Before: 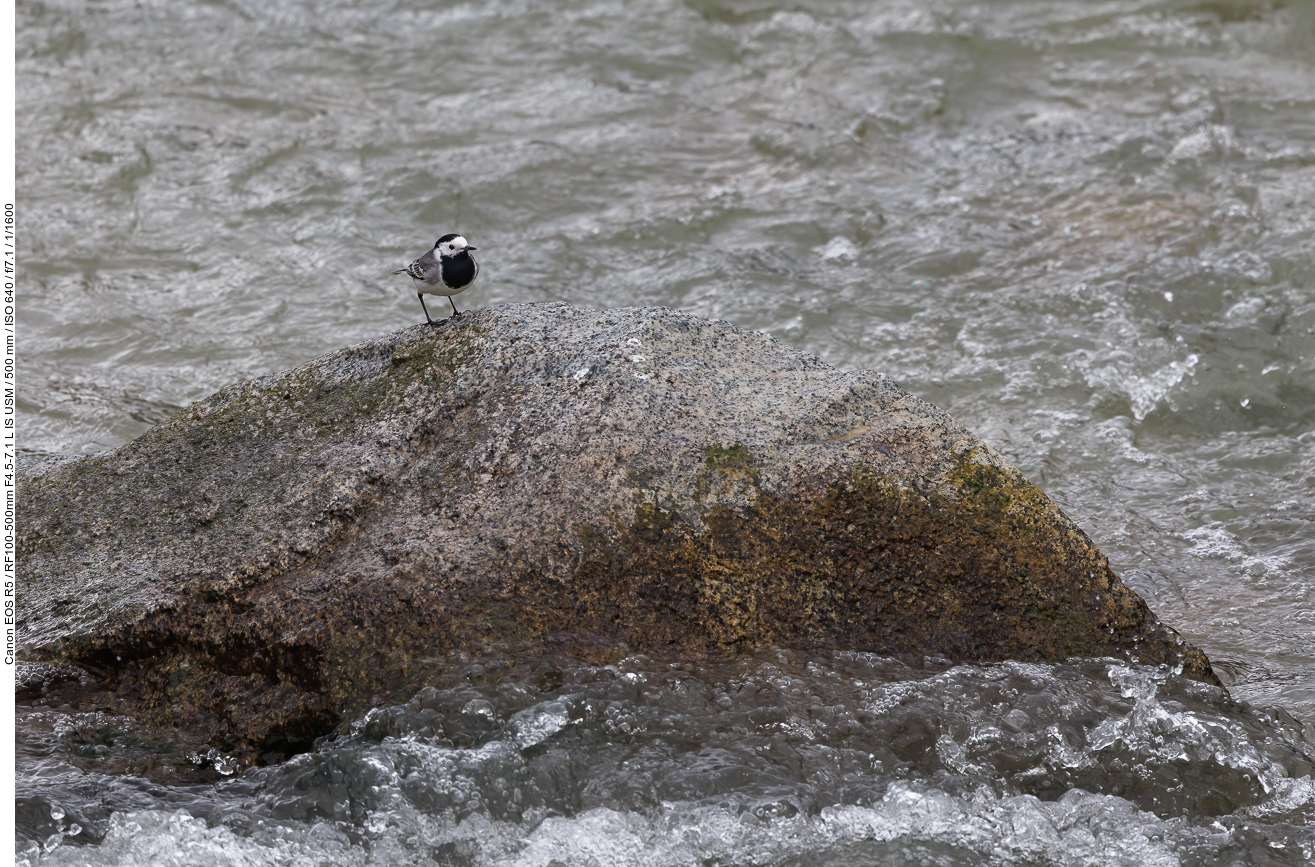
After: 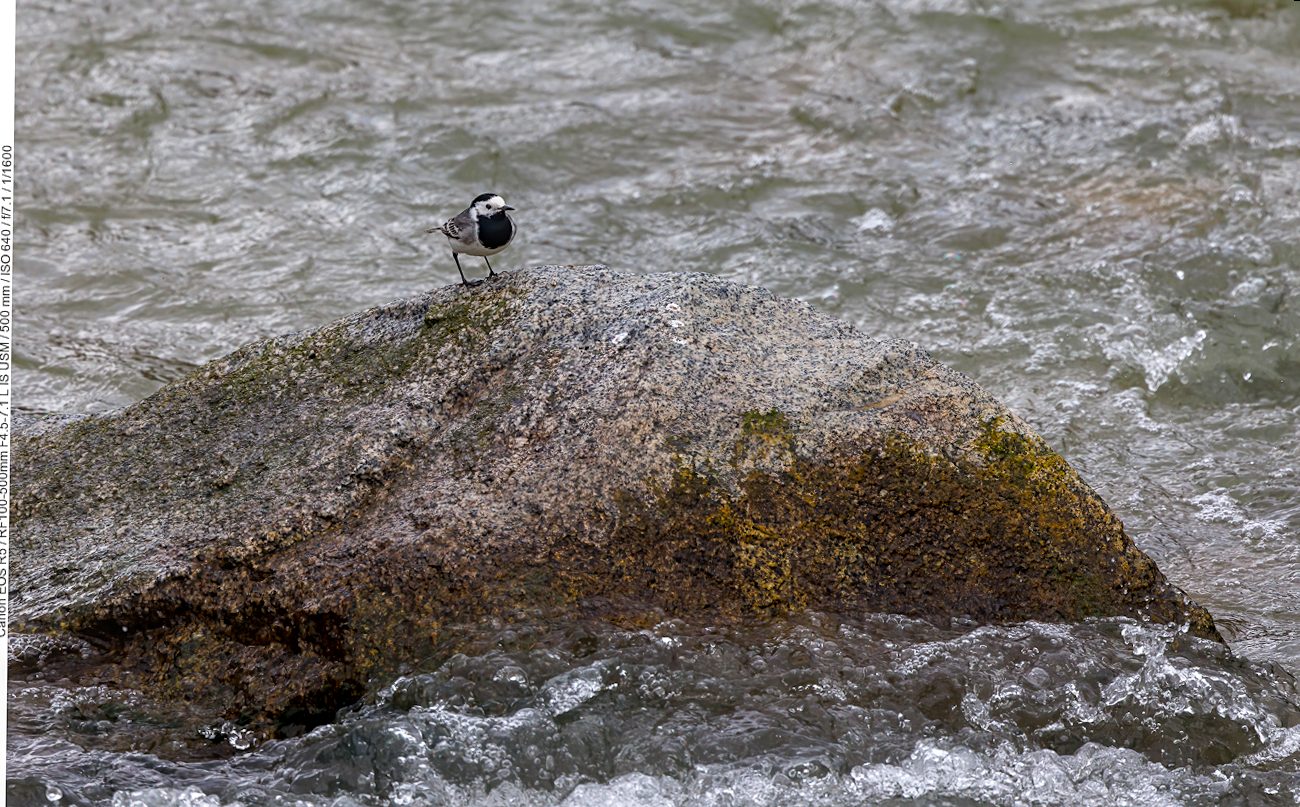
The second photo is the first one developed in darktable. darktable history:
rotate and perspective: rotation 0.679°, lens shift (horizontal) 0.136, crop left 0.009, crop right 0.991, crop top 0.078, crop bottom 0.95
color balance rgb: linear chroma grading › global chroma 15%, perceptual saturation grading › global saturation 30%
sharpen: amount 0.2
local contrast: on, module defaults
